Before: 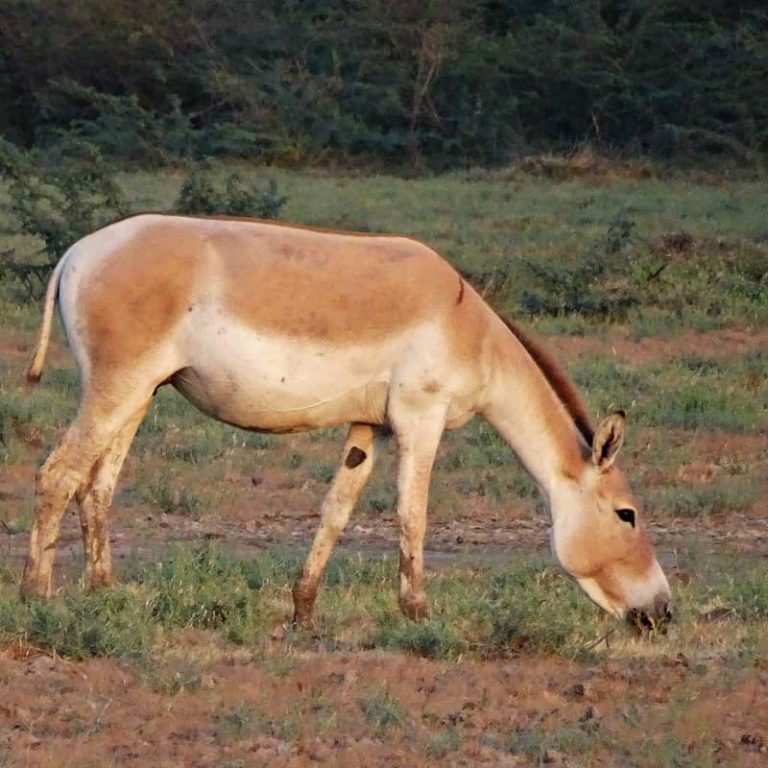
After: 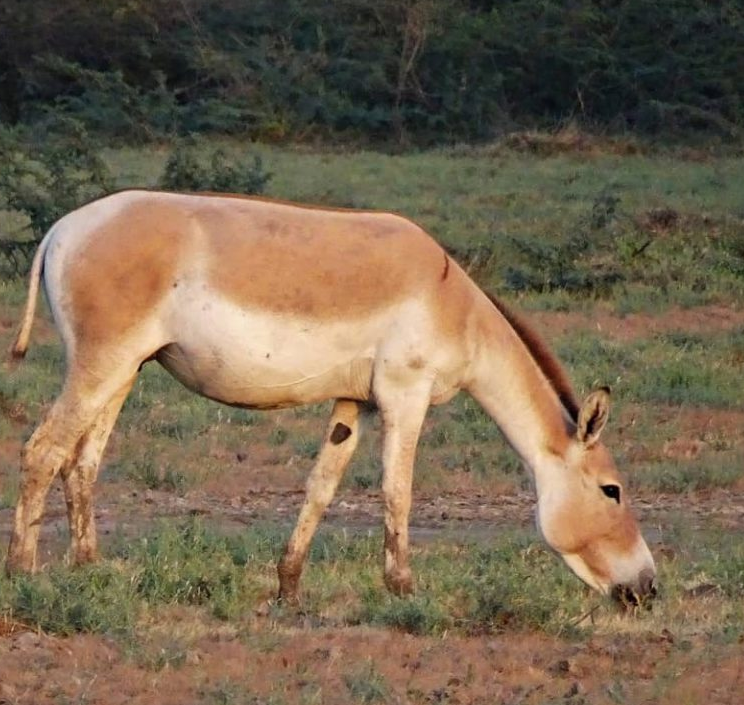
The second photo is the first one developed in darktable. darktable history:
crop: left 1.964%, top 3.251%, right 1.122%, bottom 4.933%
white balance: red 1, blue 1
